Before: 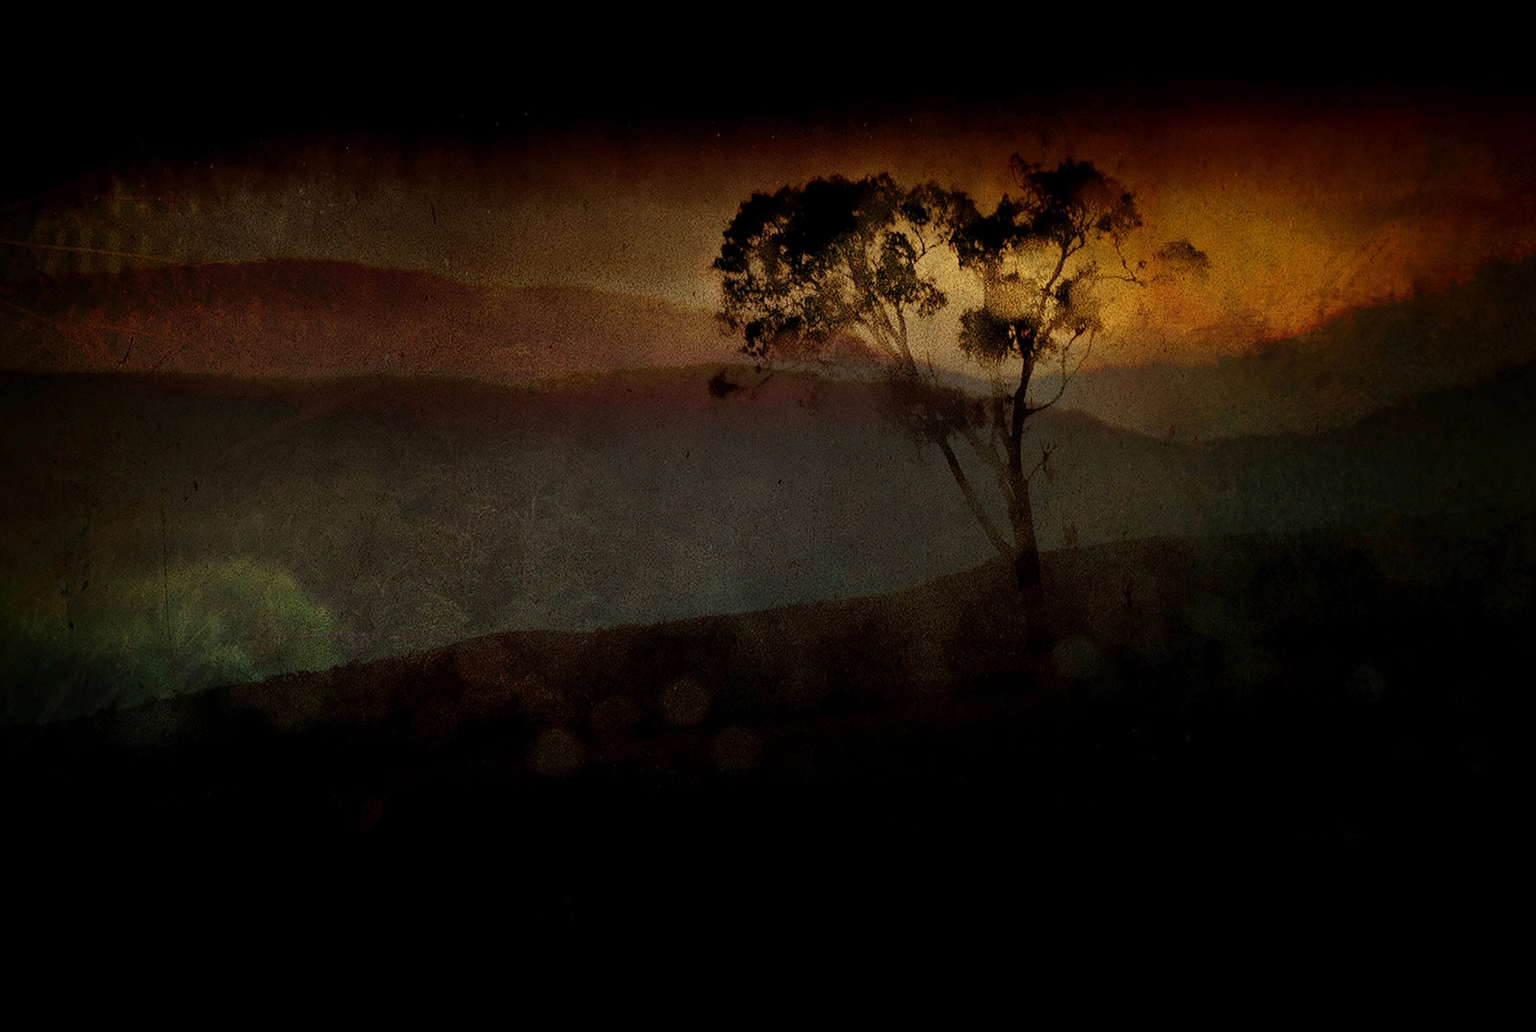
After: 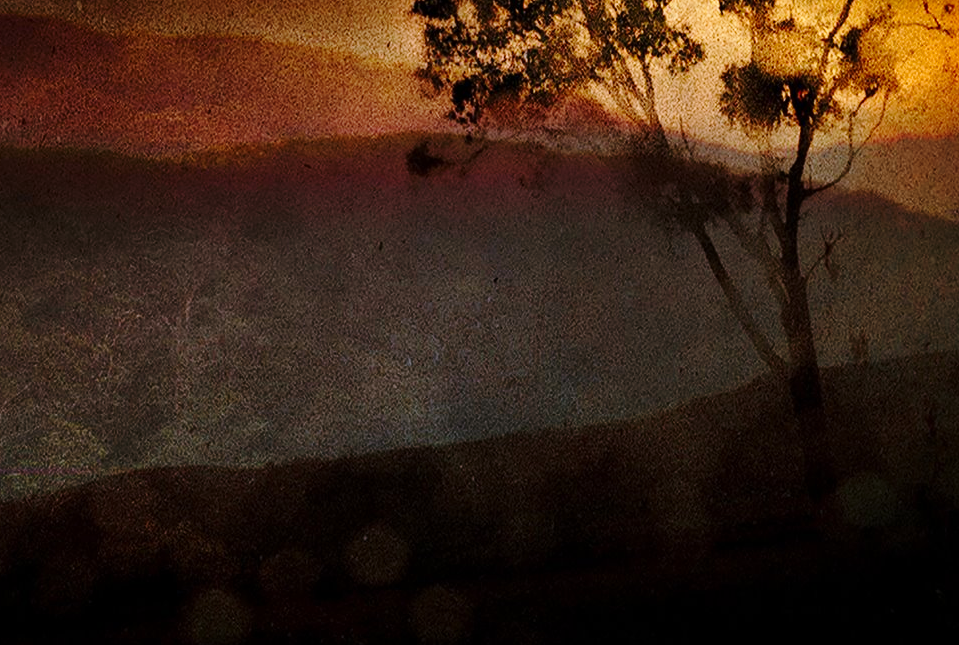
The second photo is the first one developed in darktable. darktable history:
white balance: red 1.066, blue 1.119
base curve: curves: ch0 [(0, 0) (0.028, 0.03) (0.121, 0.232) (0.46, 0.748) (0.859, 0.968) (1, 1)], preserve colors none
crop: left 25%, top 25%, right 25%, bottom 25%
